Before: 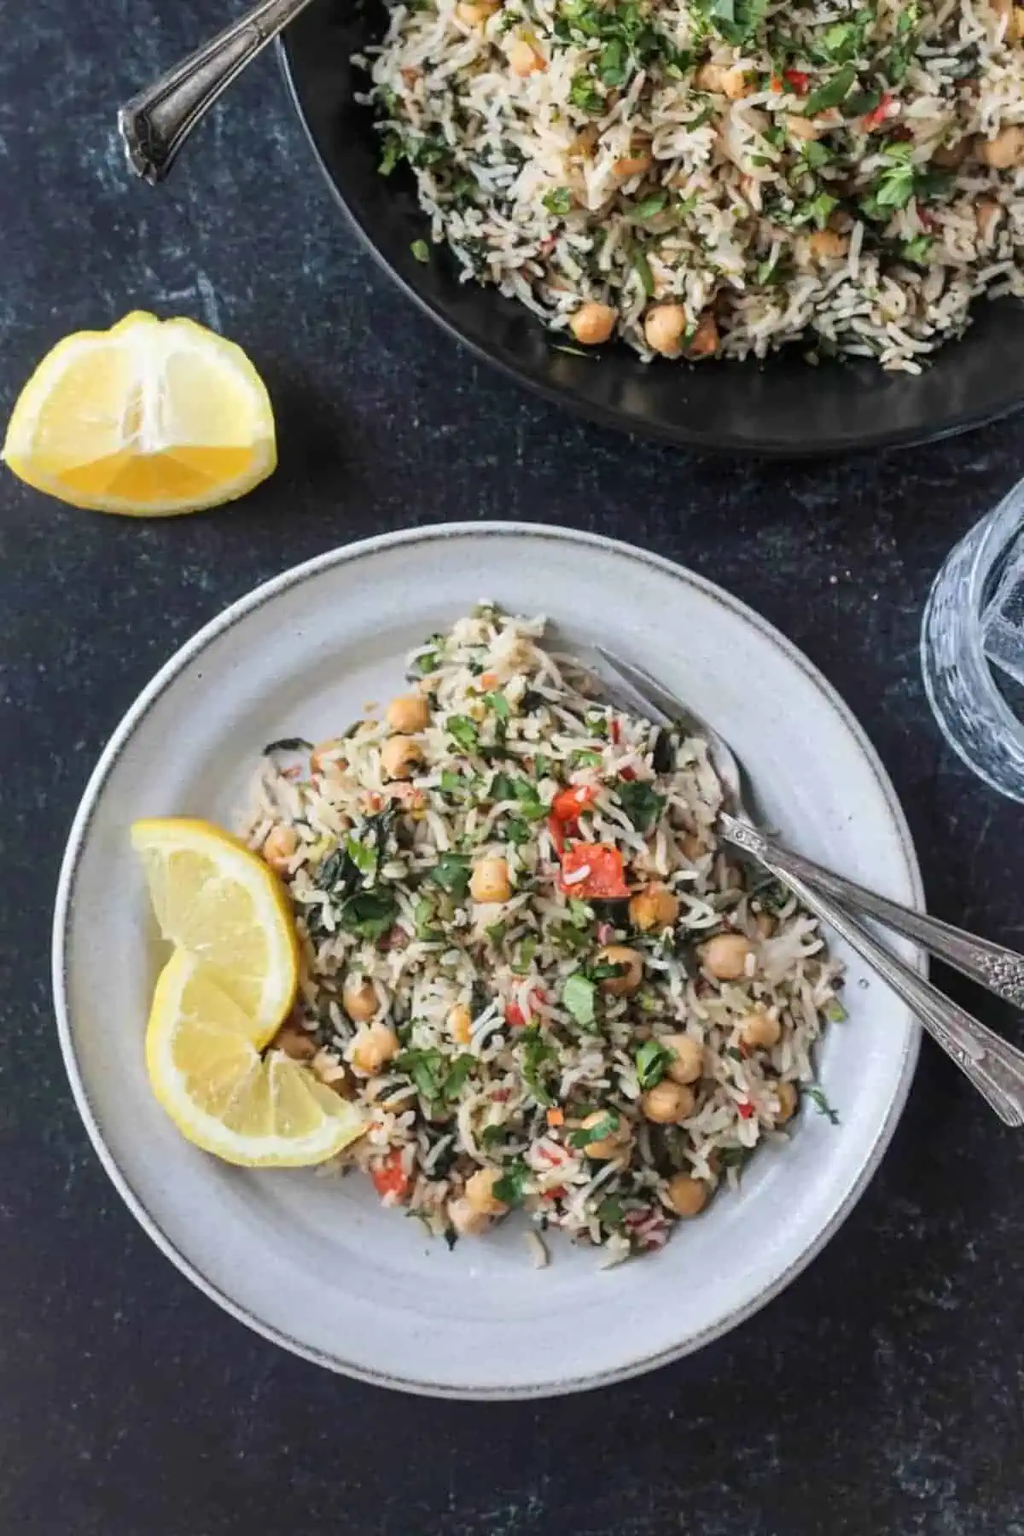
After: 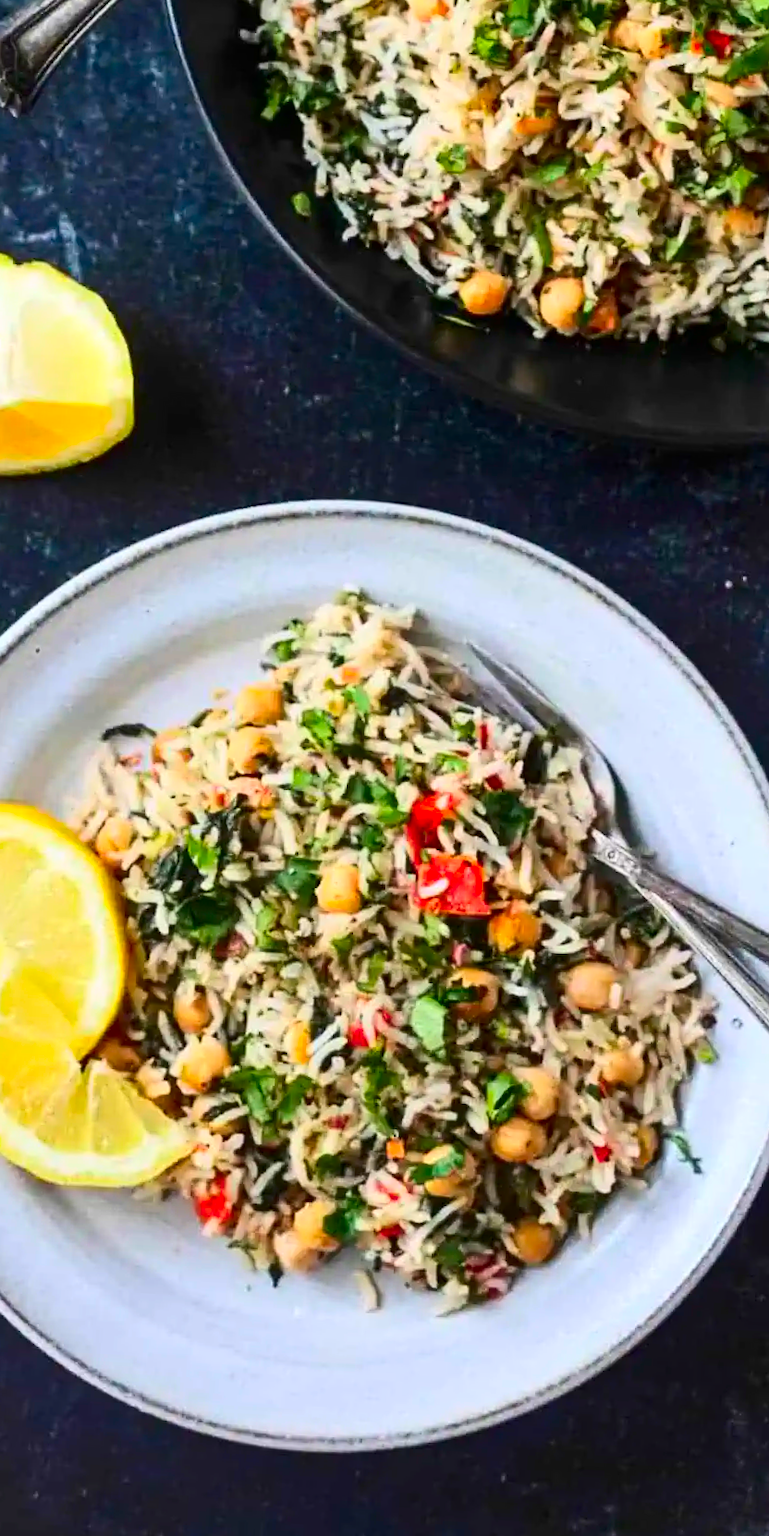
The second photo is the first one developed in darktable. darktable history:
contrast brightness saturation: contrast 0.259, brightness 0.023, saturation 0.863
crop and rotate: angle -3.18°, left 13.97%, top 0.016%, right 10.911%, bottom 0.072%
